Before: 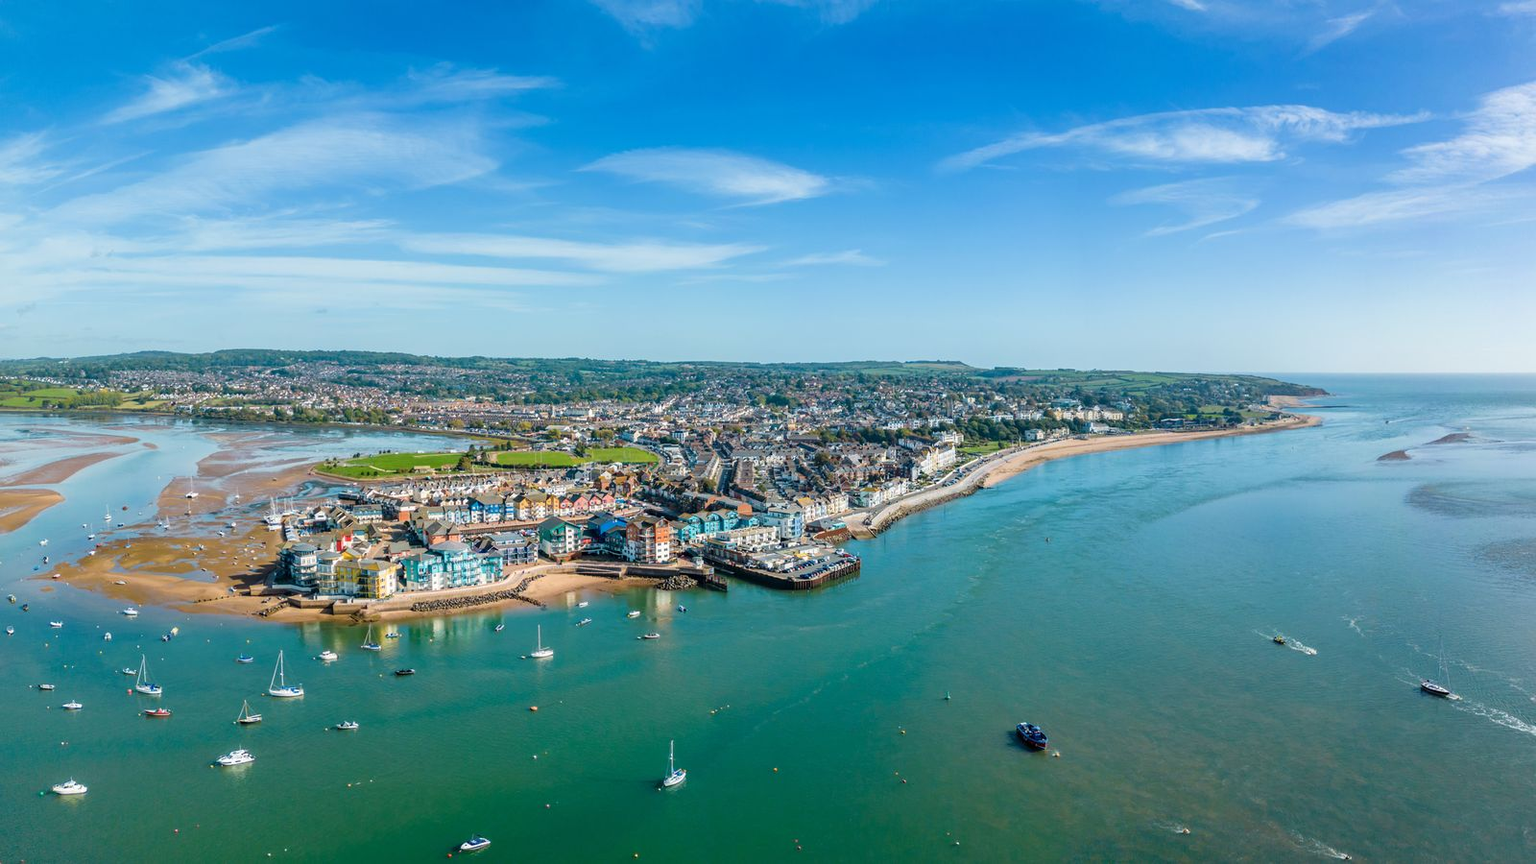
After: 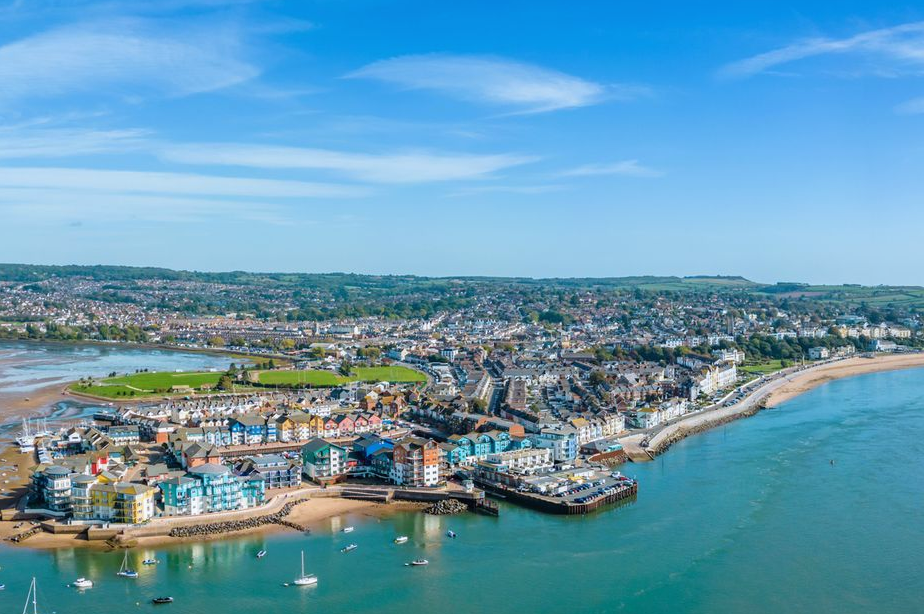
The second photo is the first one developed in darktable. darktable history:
crop: left 16.202%, top 11.208%, right 26.045%, bottom 20.557%
white balance: red 0.976, blue 1.04
local contrast: mode bilateral grid, contrast 100, coarseness 100, detail 91%, midtone range 0.2
